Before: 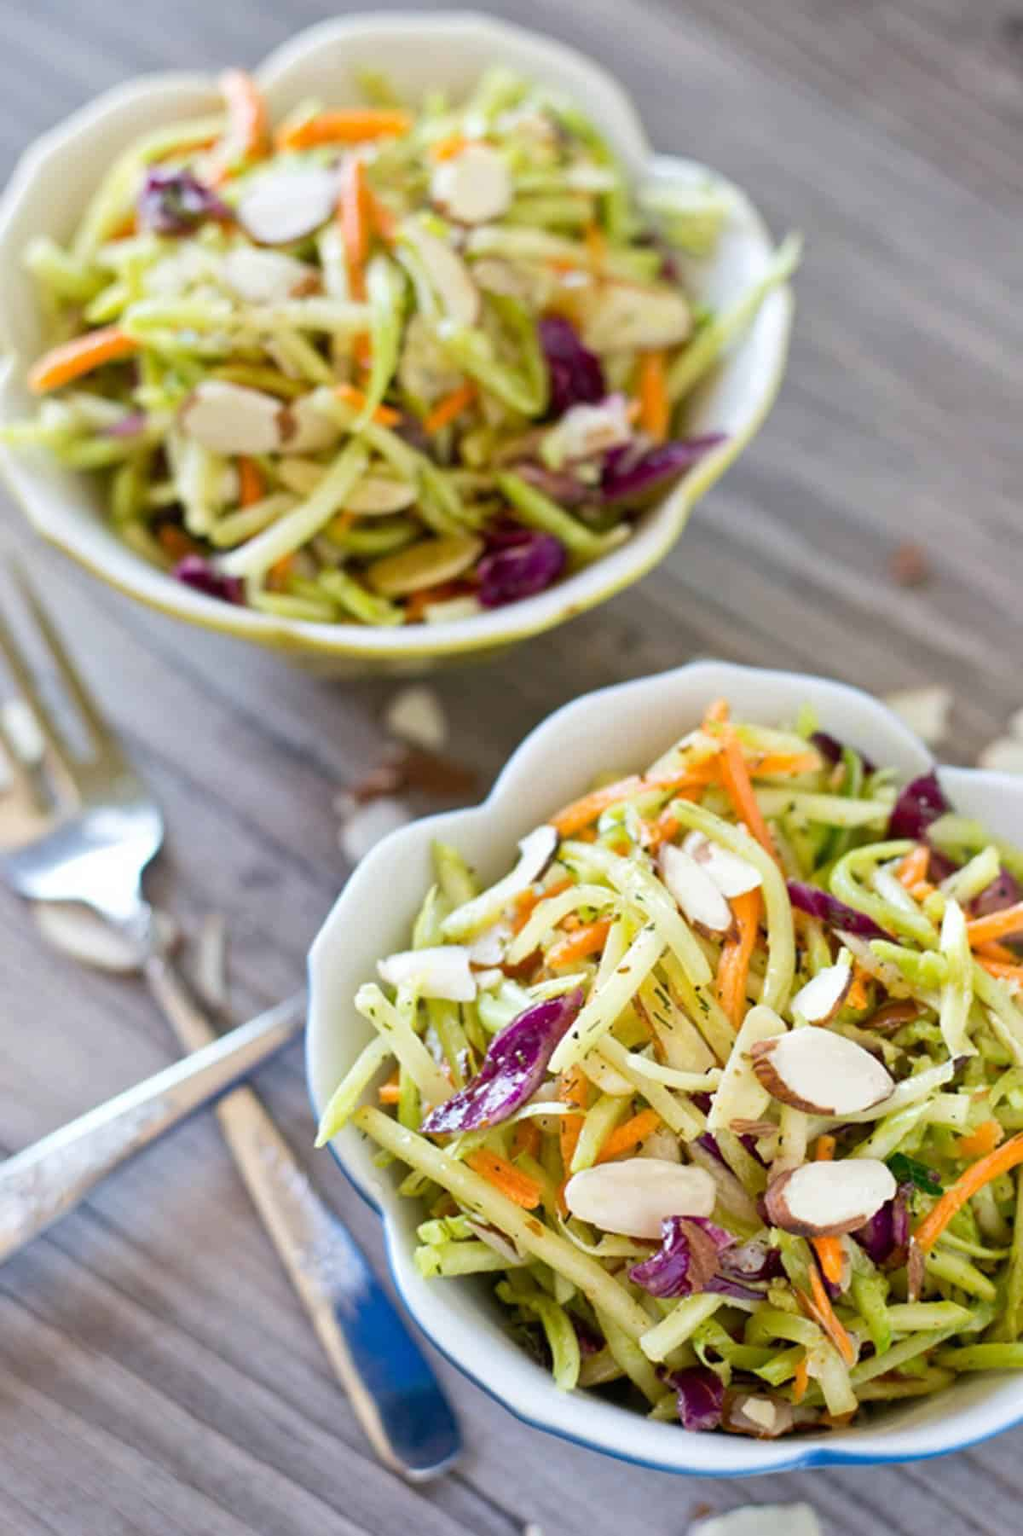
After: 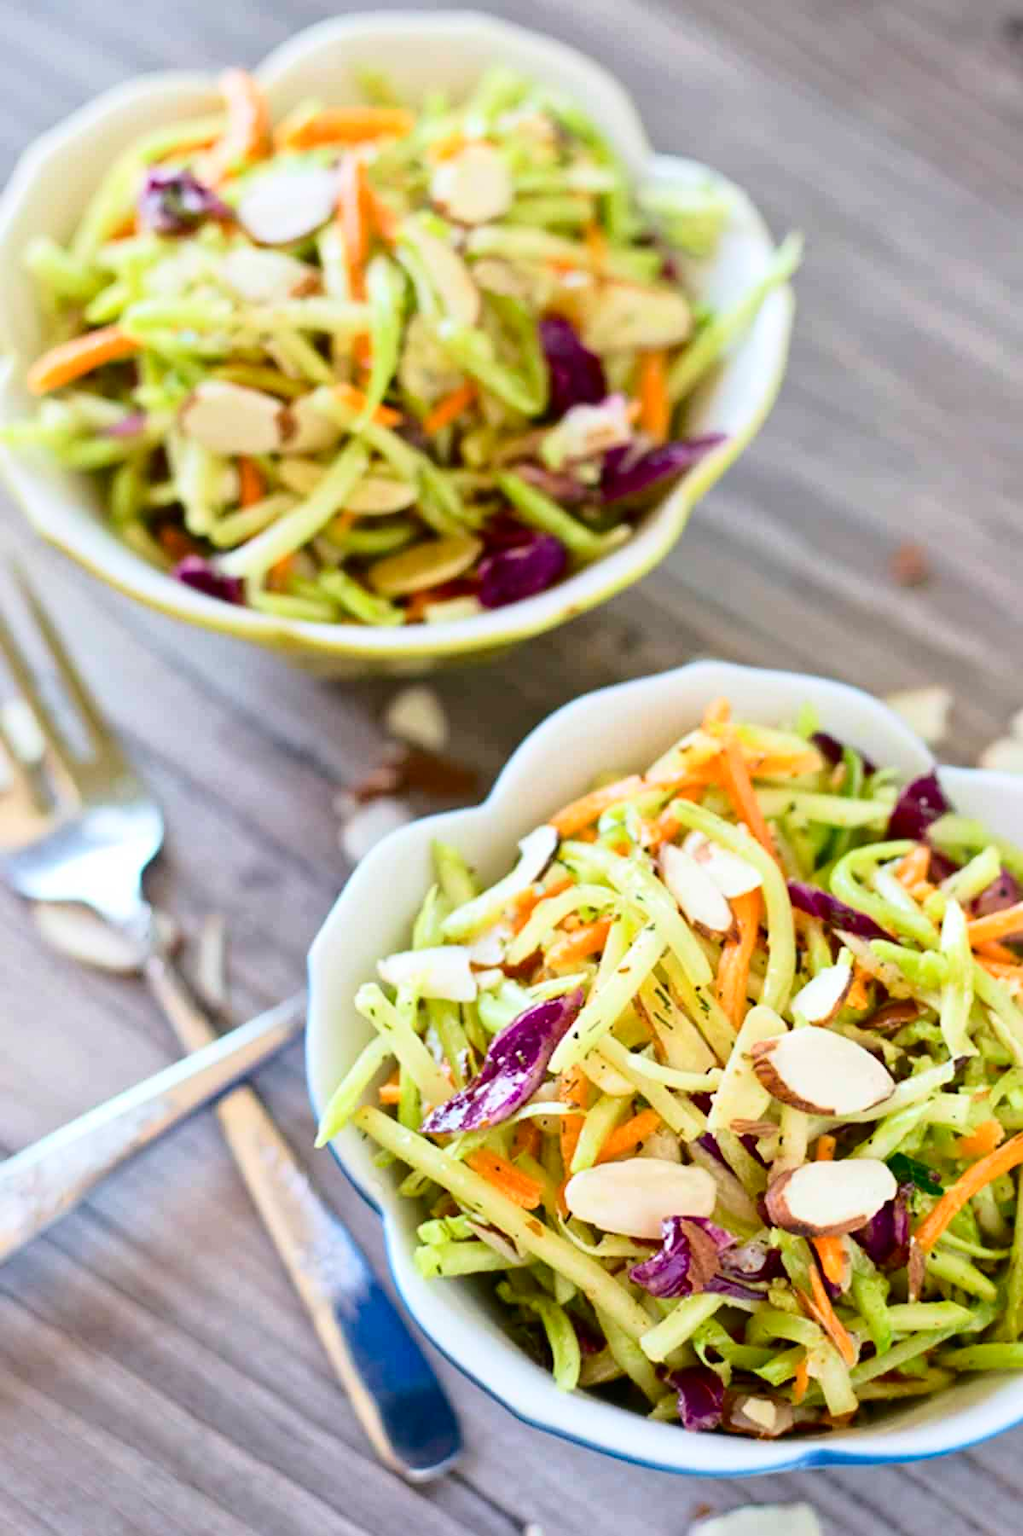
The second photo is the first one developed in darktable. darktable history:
tone curve: curves: ch0 [(0, 0) (0.234, 0.191) (0.48, 0.534) (0.608, 0.667) (0.725, 0.809) (0.864, 0.922) (1, 1)]; ch1 [(0, 0) (0.453, 0.43) (0.5, 0.5) (0.615, 0.649) (1, 1)]; ch2 [(0, 0) (0.5, 0.5) (0.586, 0.617) (1, 1)], color space Lab, independent channels, preserve colors none
